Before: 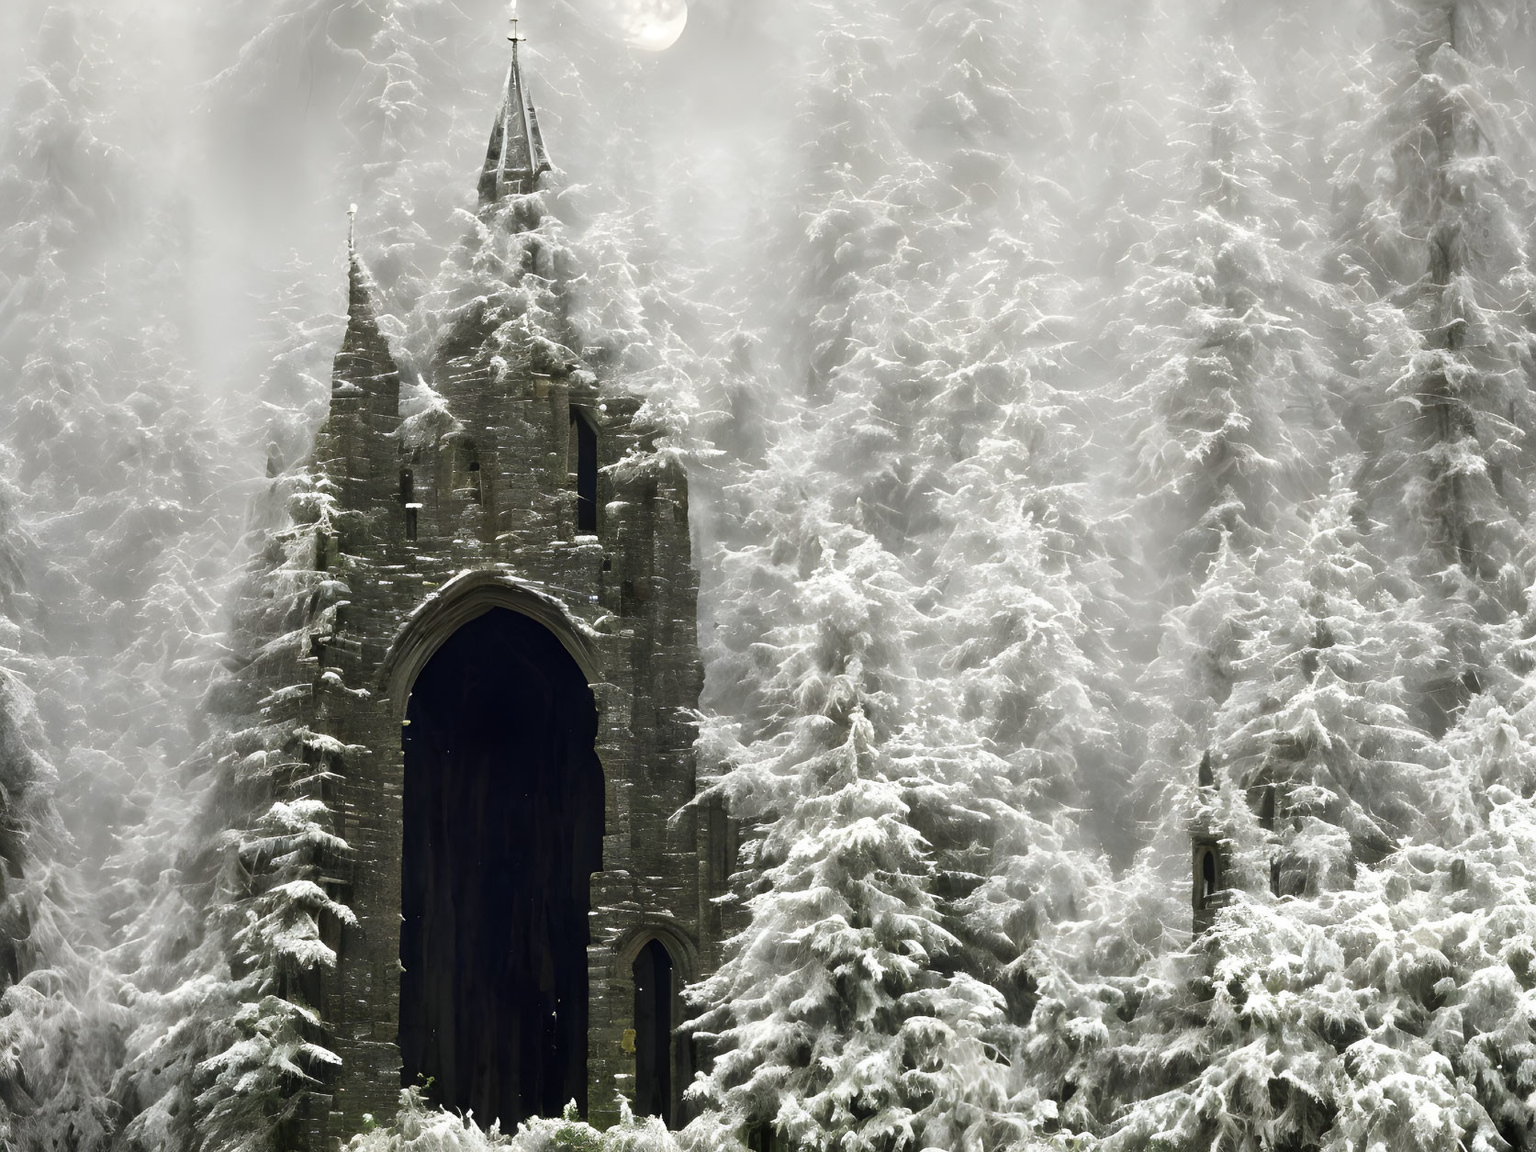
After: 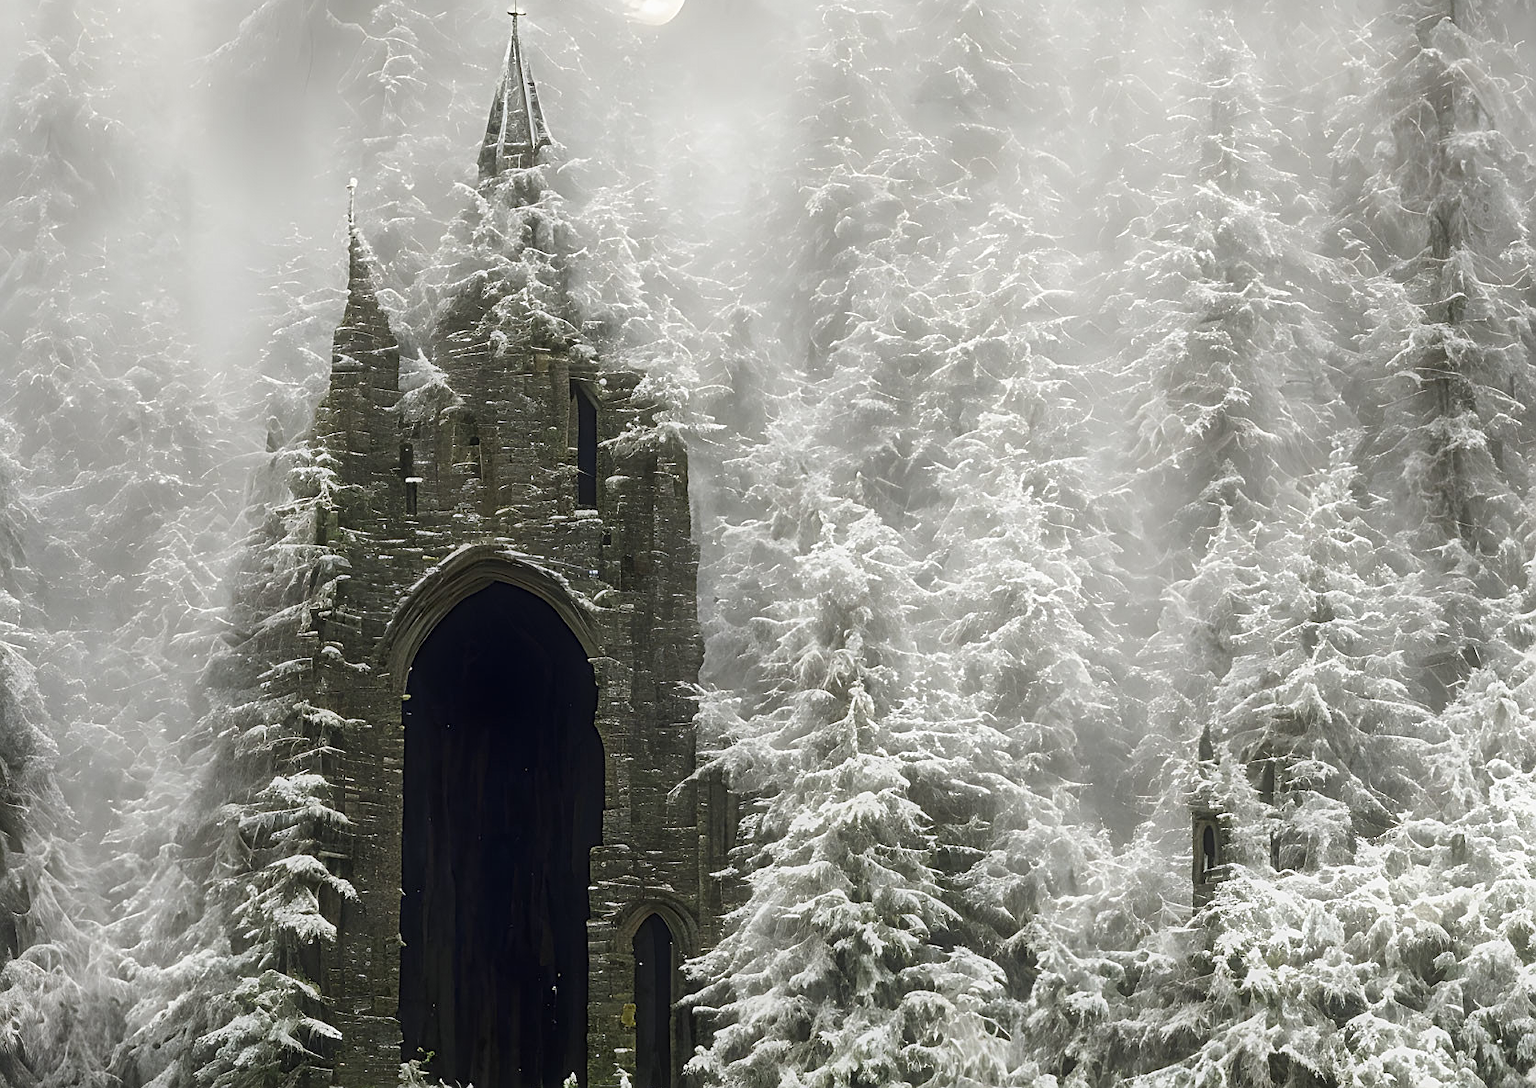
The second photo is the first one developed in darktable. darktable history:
crop and rotate: top 2.251%, bottom 3.233%
local contrast: on, module defaults
sharpen: on, module defaults
contrast equalizer: octaves 7, y [[0.513, 0.565, 0.608, 0.562, 0.512, 0.5], [0.5 ×6], [0.5, 0.5, 0.5, 0.528, 0.598, 0.658], [0 ×6], [0 ×6]], mix -0.993
